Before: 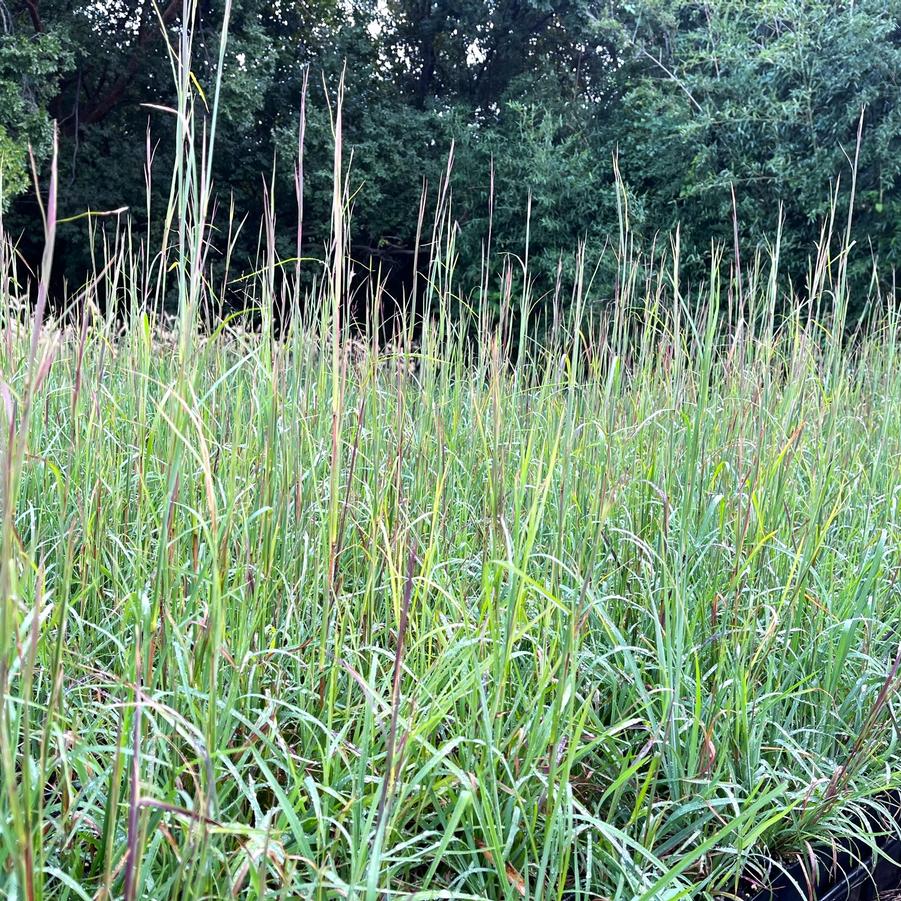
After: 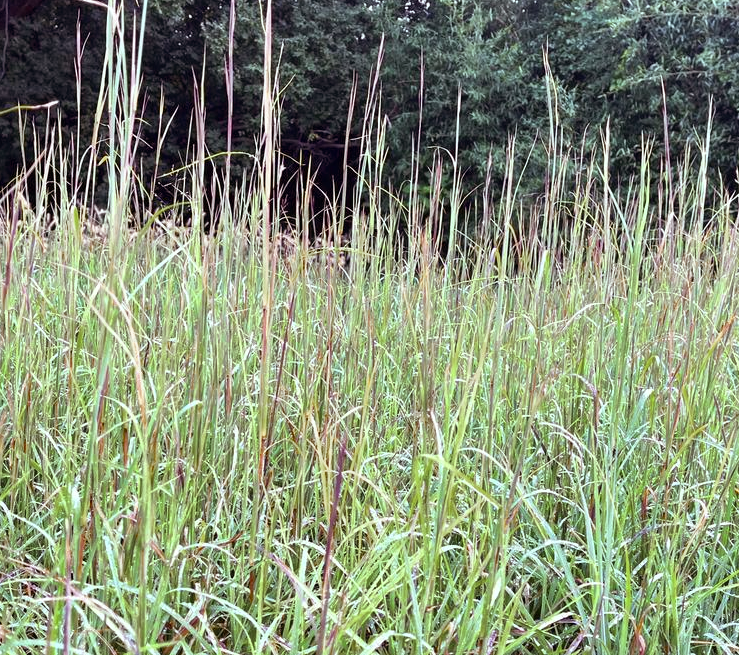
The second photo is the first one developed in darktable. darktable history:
rgb levels: mode RGB, independent channels, levels [[0, 0.474, 1], [0, 0.5, 1], [0, 0.5, 1]]
color zones: curves: ch0 [(0.11, 0.396) (0.195, 0.36) (0.25, 0.5) (0.303, 0.412) (0.357, 0.544) (0.75, 0.5) (0.967, 0.328)]; ch1 [(0, 0.468) (0.112, 0.512) (0.202, 0.6) (0.25, 0.5) (0.307, 0.352) (0.357, 0.544) (0.75, 0.5) (0.963, 0.524)]
crop: left 7.856%, top 11.836%, right 10.12%, bottom 15.387%
